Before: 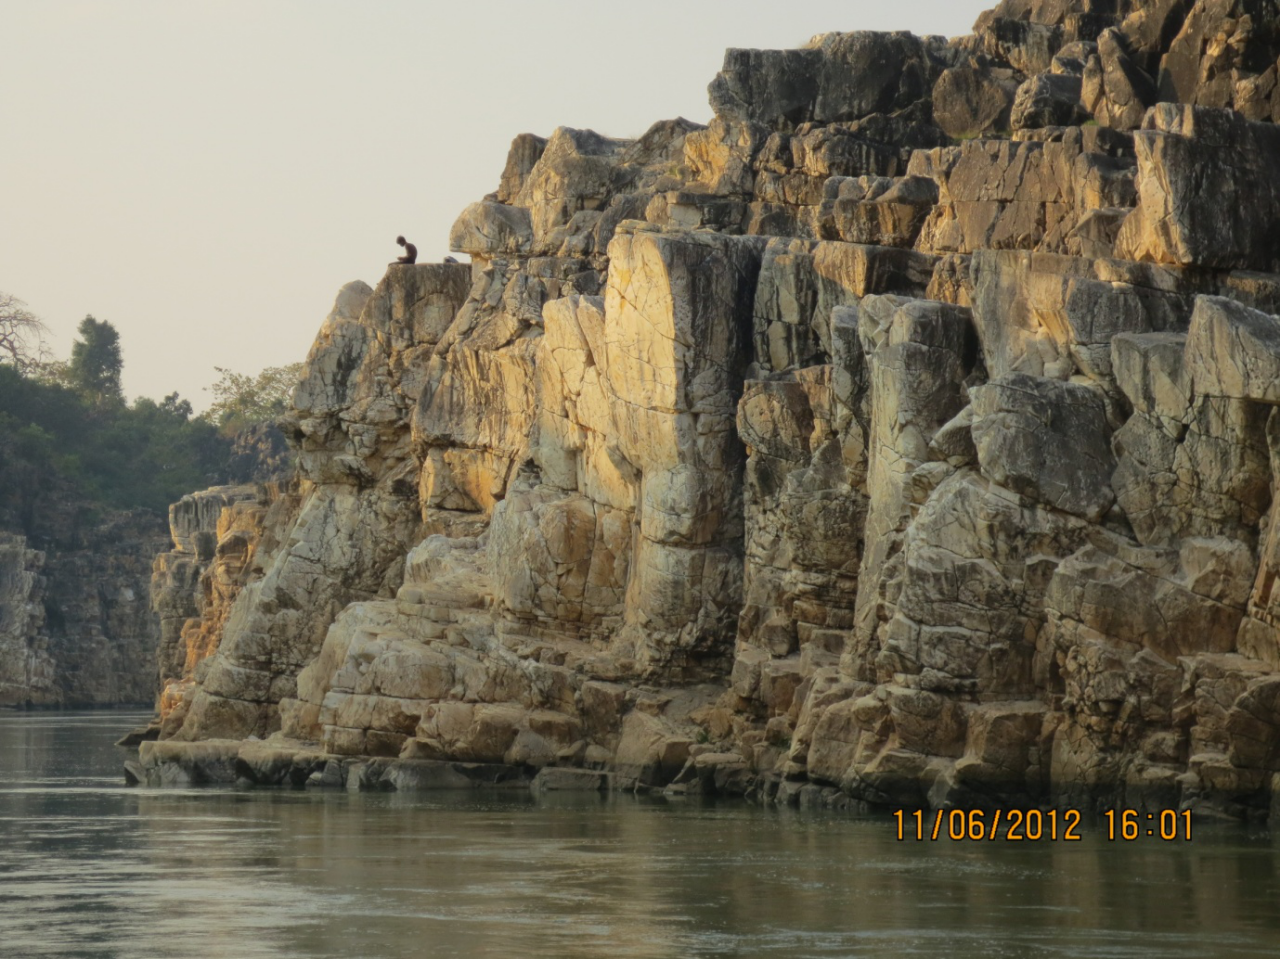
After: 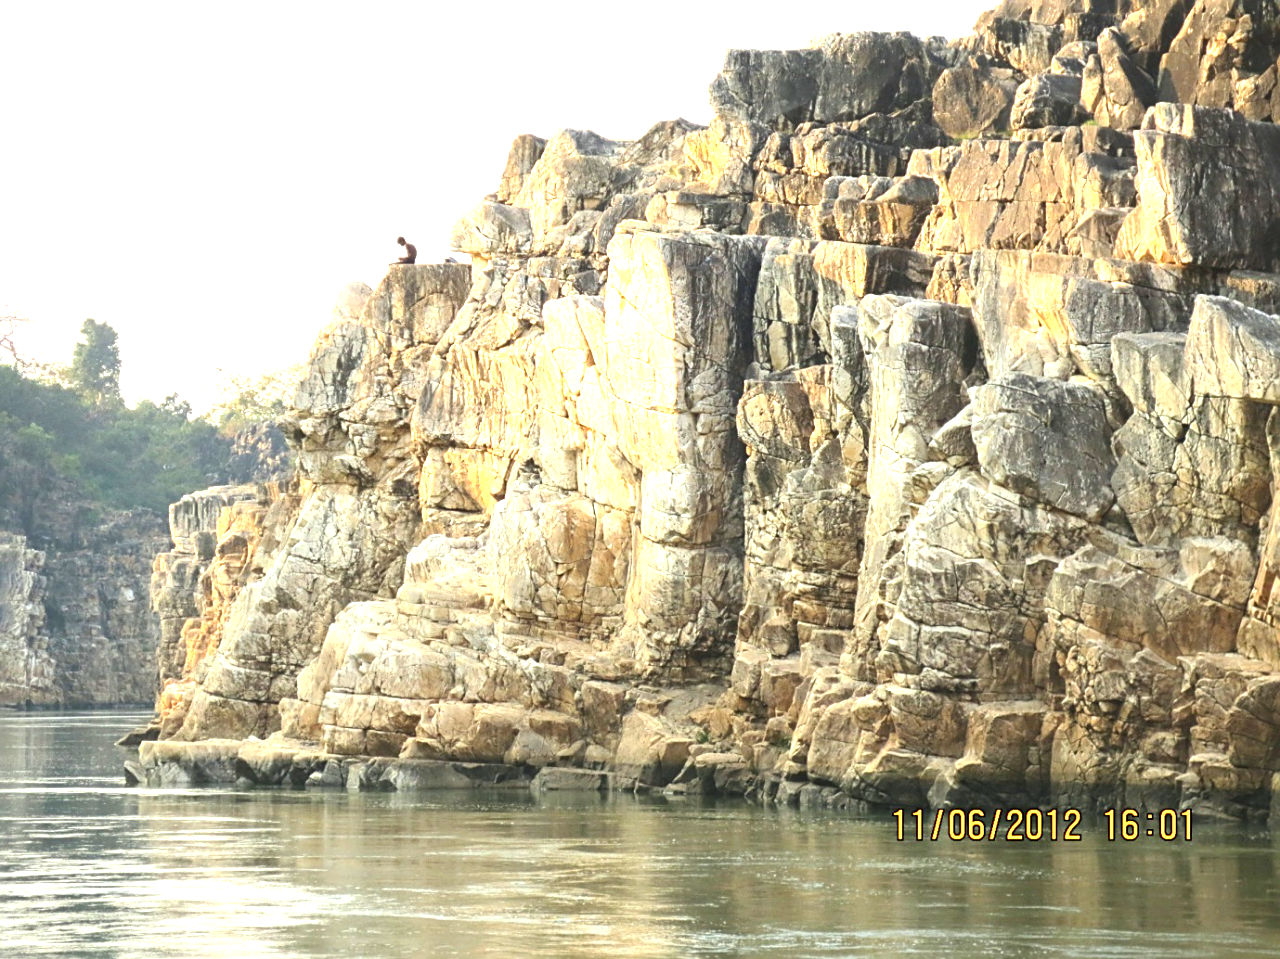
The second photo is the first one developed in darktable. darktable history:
exposure: exposure 2.057 EV, compensate highlight preservation false
sharpen: on, module defaults
